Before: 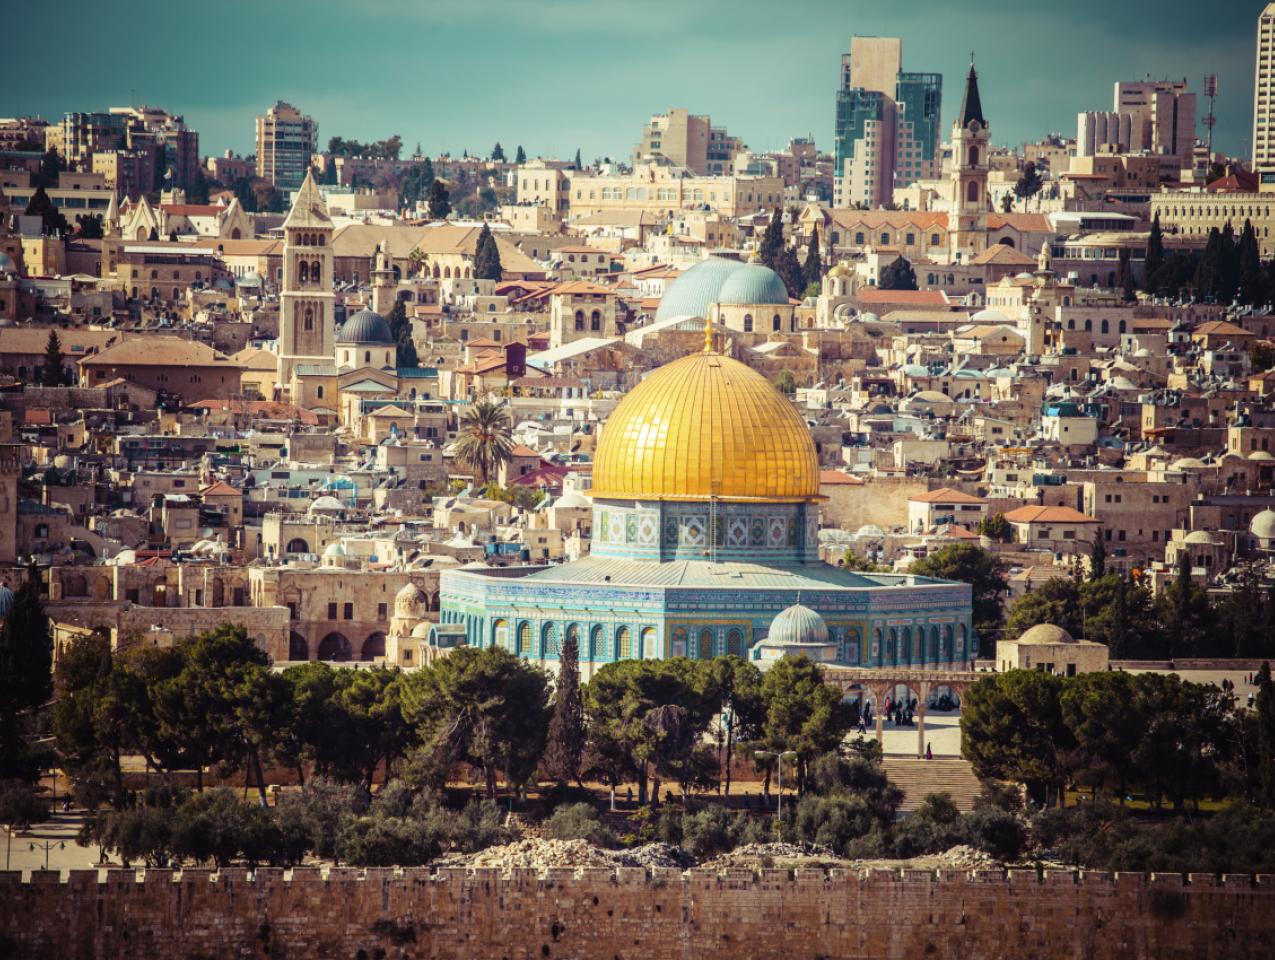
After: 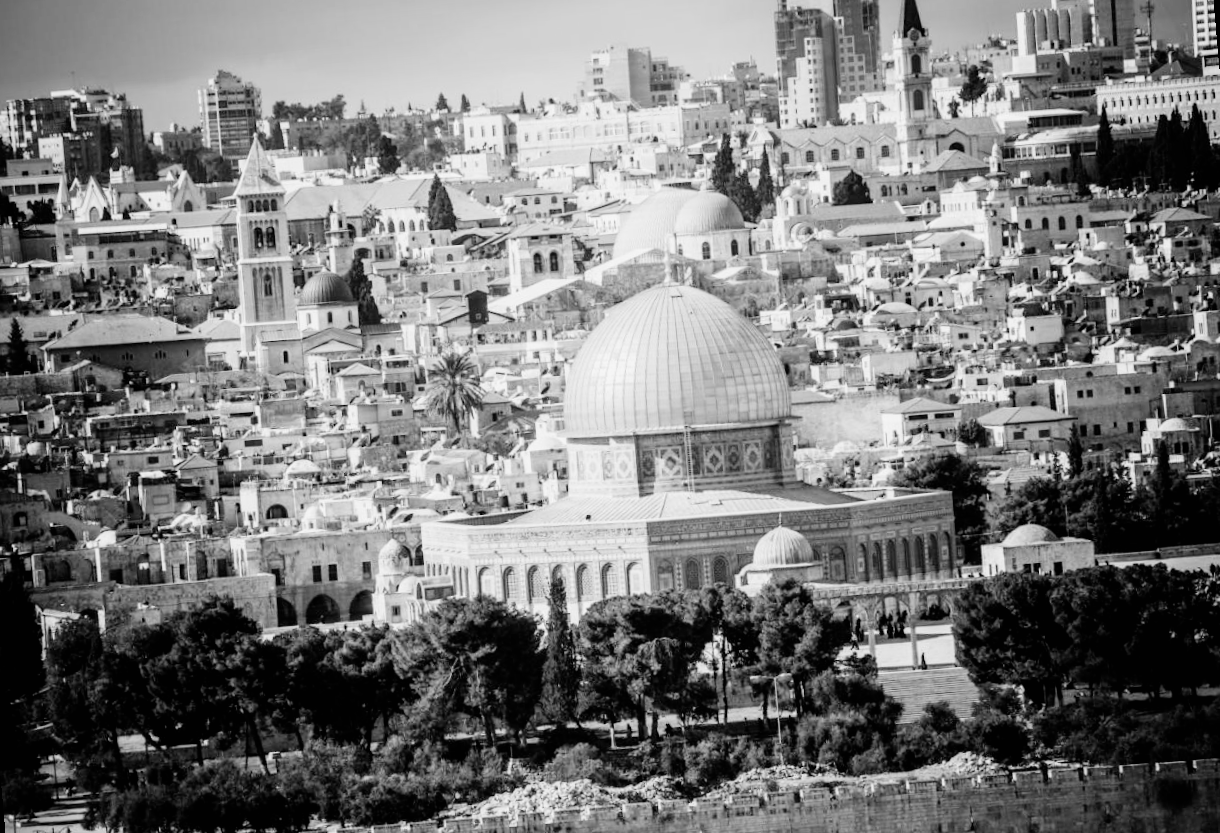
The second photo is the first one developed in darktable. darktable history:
filmic rgb: black relative exposure -5 EV, hardness 2.88, contrast 1.3
exposure: black level correction 0.001, exposure 0.5 EV, compensate exposure bias true, compensate highlight preservation false
monochrome: on, module defaults
color balance rgb: shadows lift › chroma 1%, shadows lift › hue 113°, highlights gain › chroma 0.2%, highlights gain › hue 333°, perceptual saturation grading › global saturation 20%, perceptual saturation grading › highlights -50%, perceptual saturation grading › shadows 25%, contrast -10%
levels: levels [0, 0.476, 0.951]
rotate and perspective: rotation -5°, crop left 0.05, crop right 0.952, crop top 0.11, crop bottom 0.89
